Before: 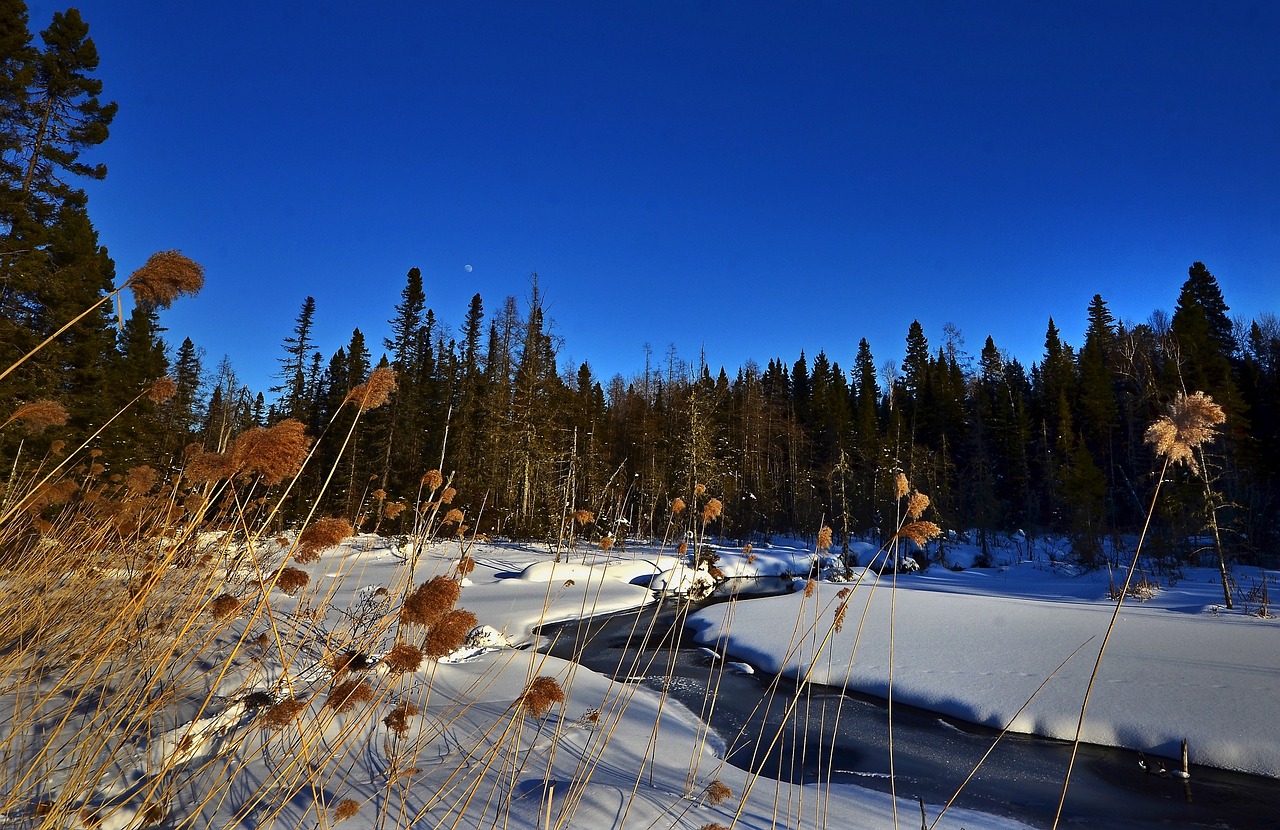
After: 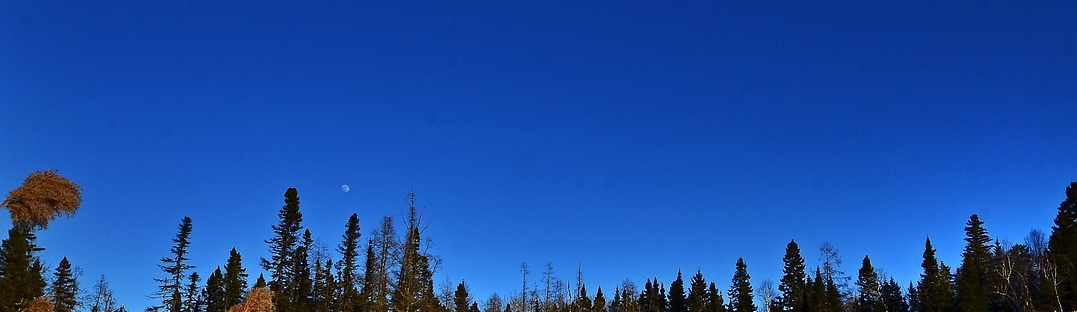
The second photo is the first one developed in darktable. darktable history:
crop and rotate: left 9.656%, top 9.704%, right 6.129%, bottom 52.644%
